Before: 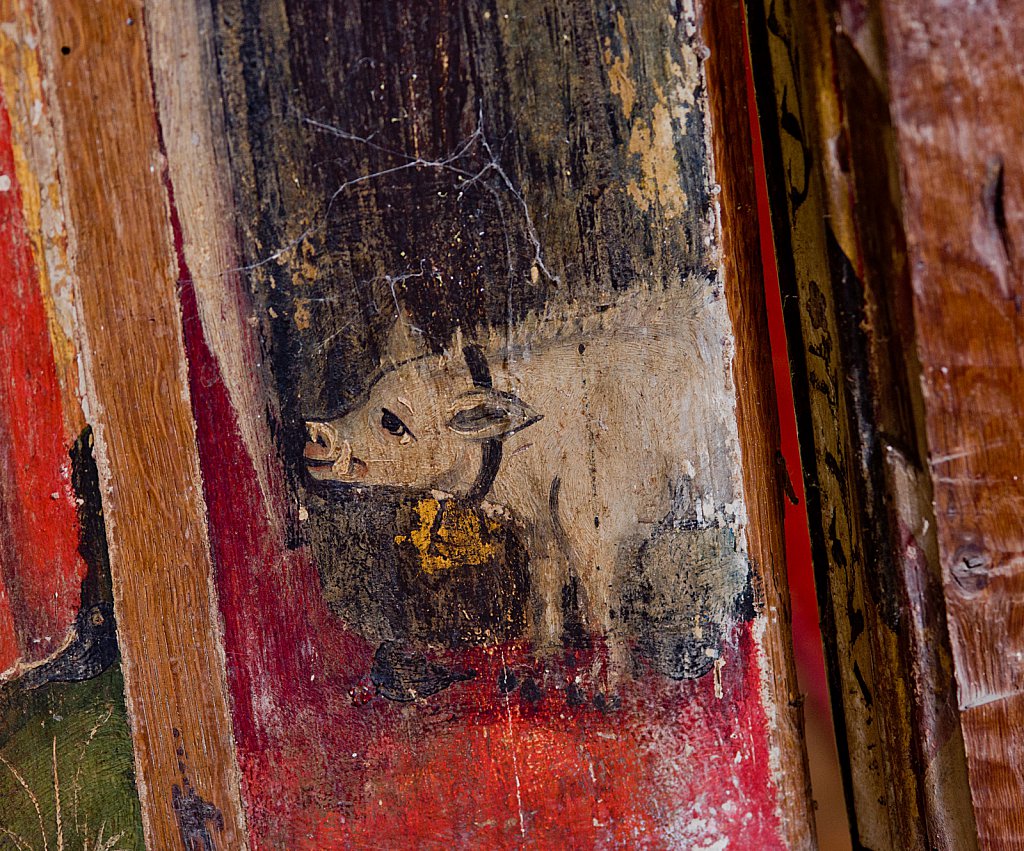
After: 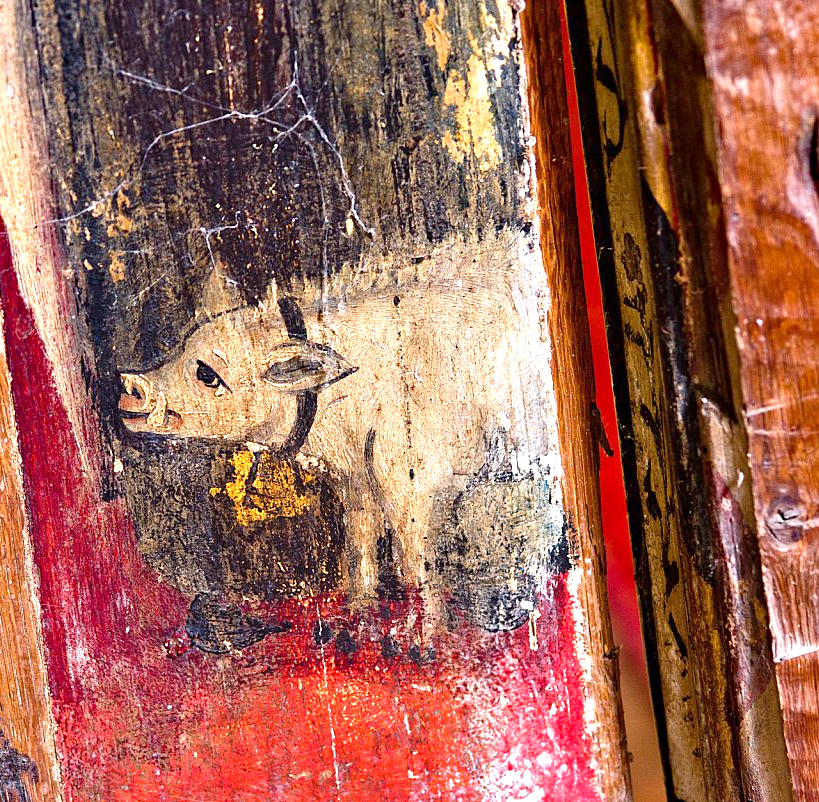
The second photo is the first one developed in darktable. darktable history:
crop and rotate: left 18.141%, top 5.725%, right 1.842%
haze removal: compatibility mode true, adaptive false
exposure: exposure 1.507 EV, compensate exposure bias true, compensate highlight preservation false
